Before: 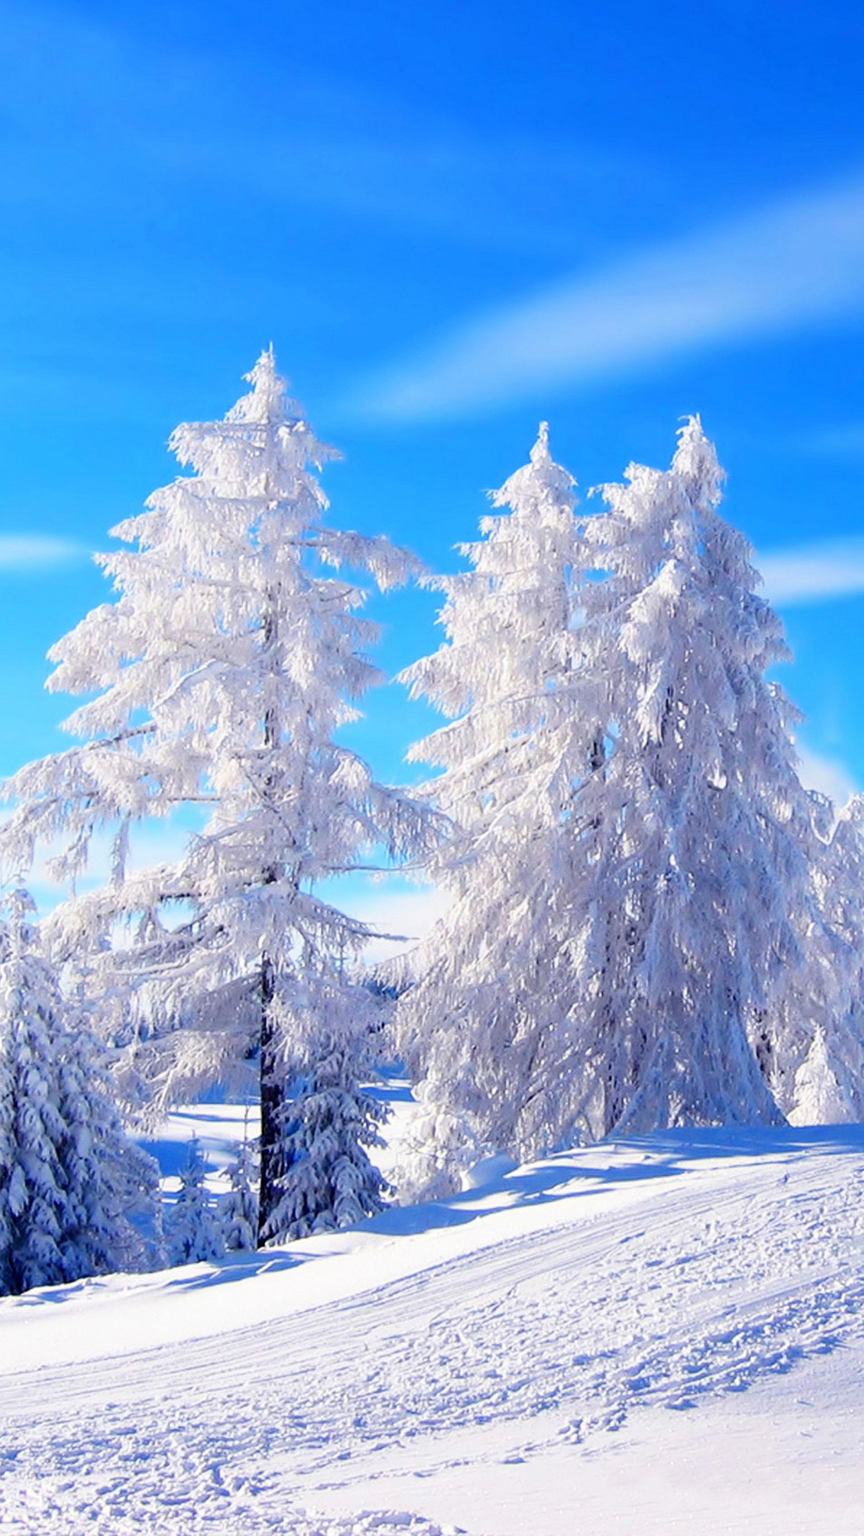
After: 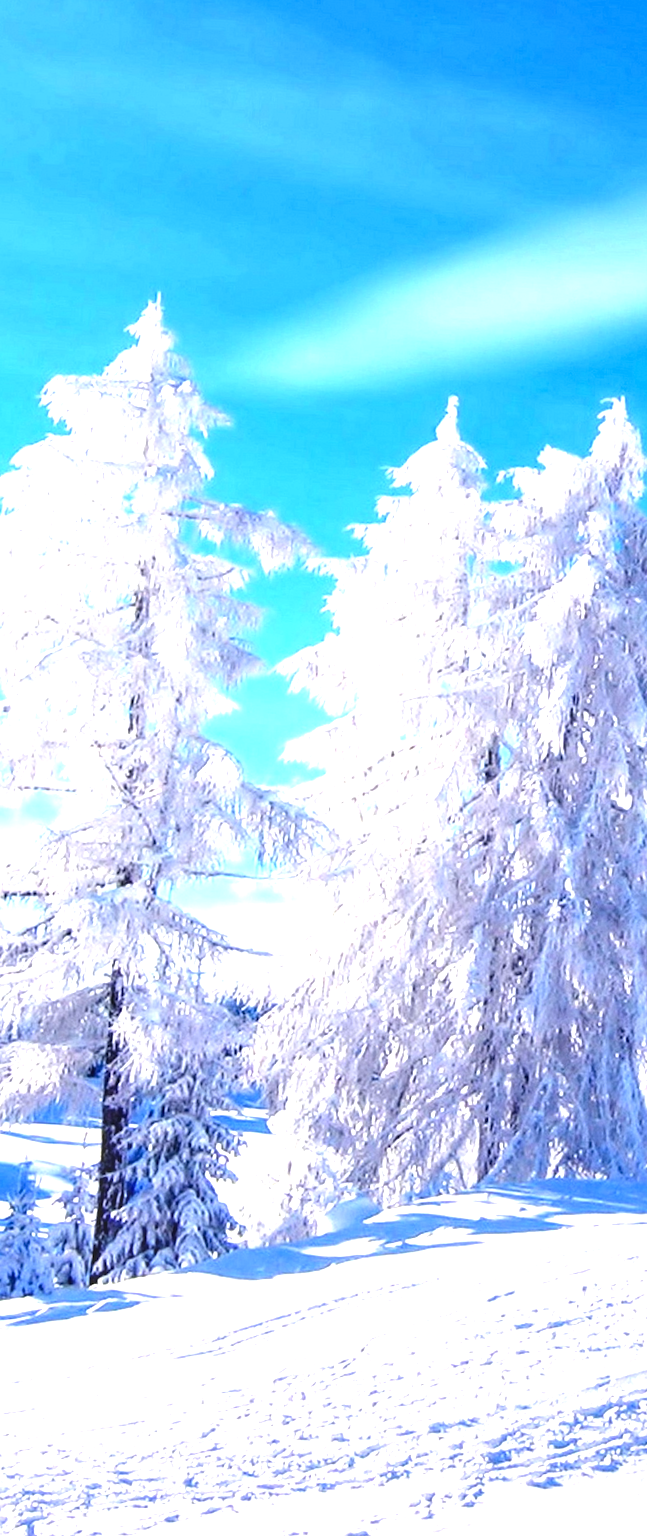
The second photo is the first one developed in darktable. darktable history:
exposure: black level correction -0.005, exposure 1.004 EV, compensate highlight preservation false
local contrast: highlights 63%, detail 143%, midtone range 0.431
crop and rotate: angle -3.17°, left 14.276%, top 0.038%, right 10.872%, bottom 0.079%
